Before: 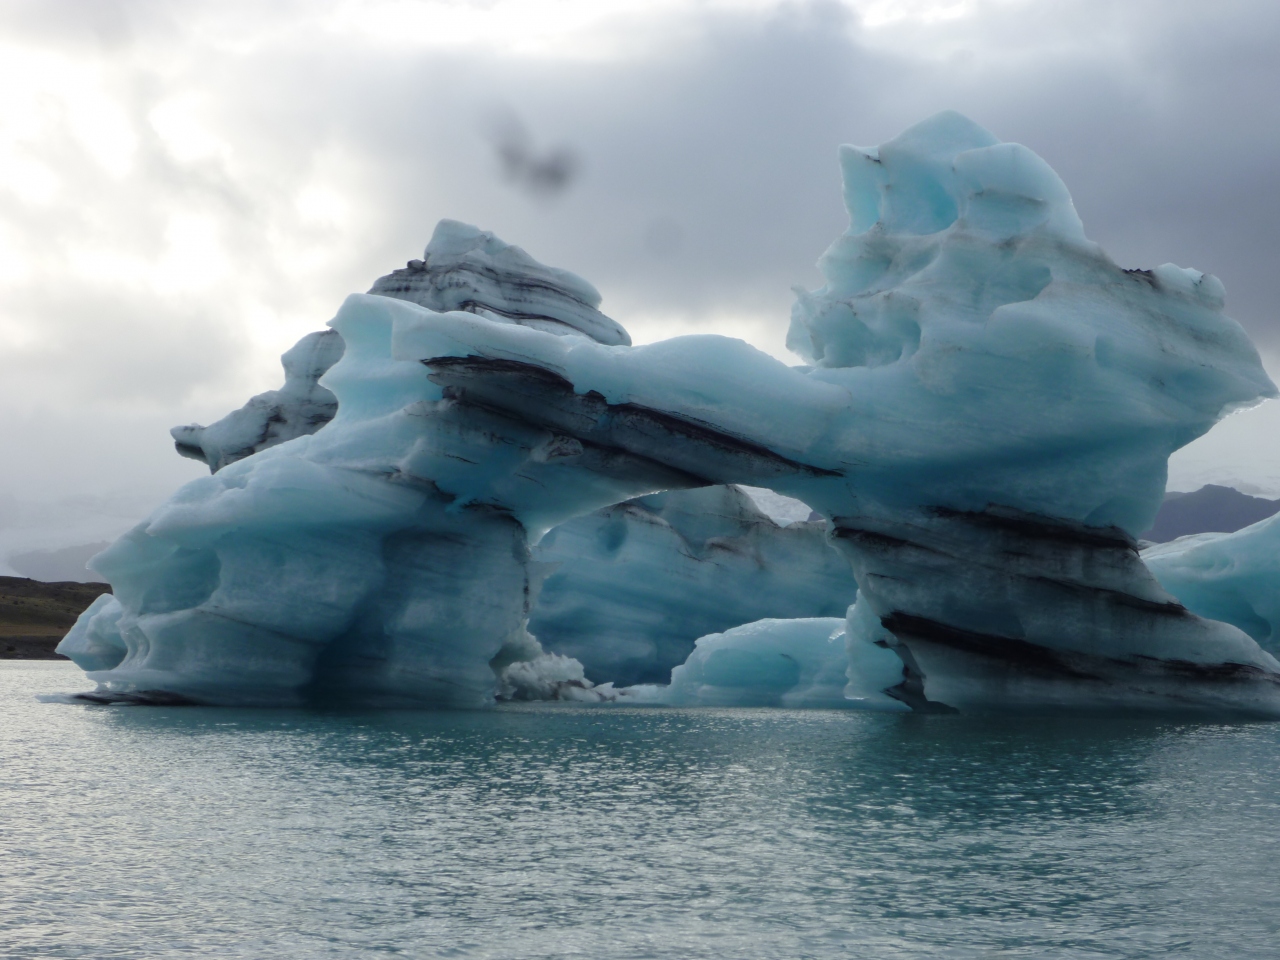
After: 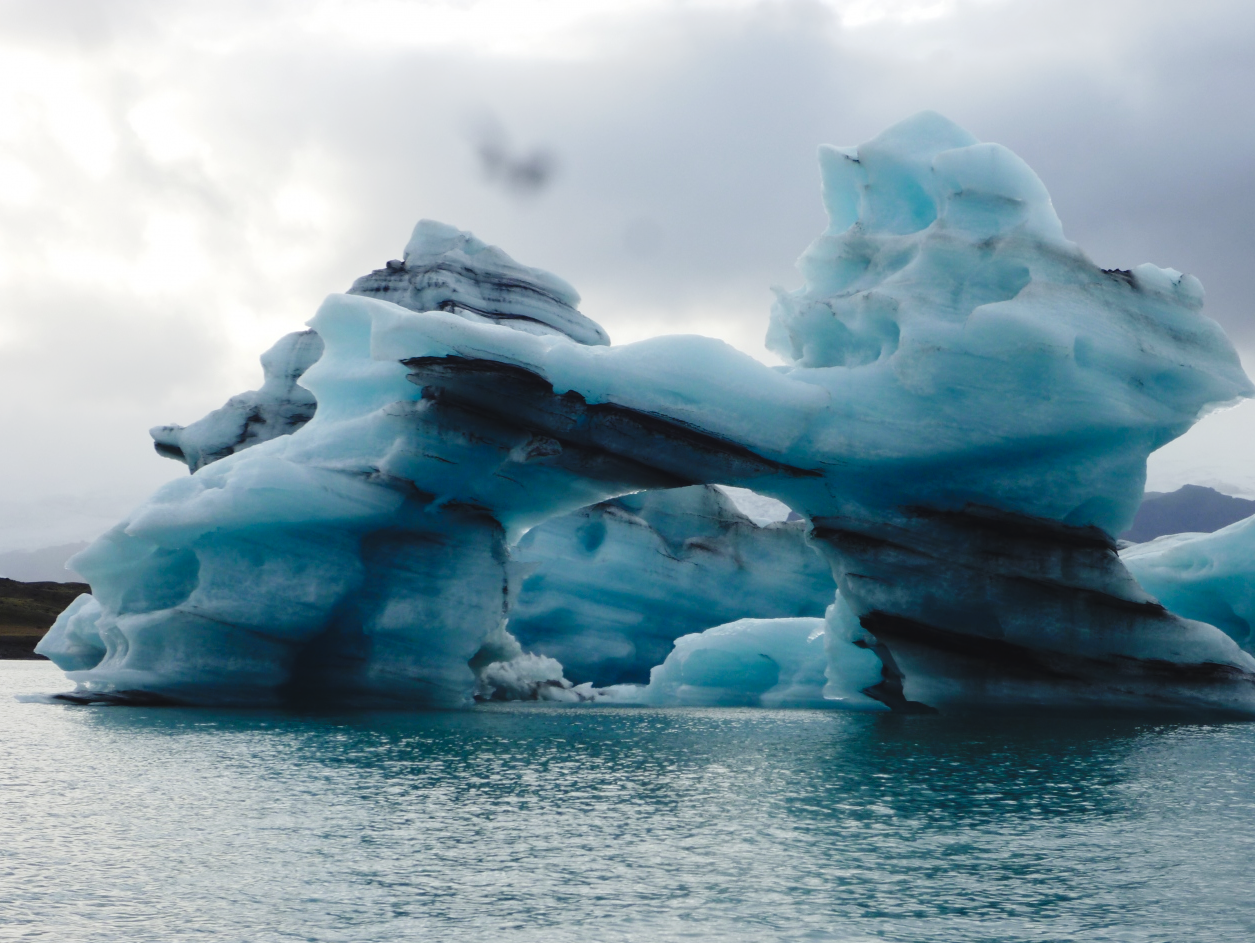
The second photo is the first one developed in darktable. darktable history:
crop: left 1.667%, right 0.286%, bottom 1.728%
tone curve: curves: ch0 [(0, 0) (0.003, 0.042) (0.011, 0.043) (0.025, 0.047) (0.044, 0.059) (0.069, 0.07) (0.1, 0.085) (0.136, 0.107) (0.177, 0.139) (0.224, 0.185) (0.277, 0.258) (0.335, 0.34) (0.399, 0.434) (0.468, 0.526) (0.543, 0.623) (0.623, 0.709) (0.709, 0.794) (0.801, 0.866) (0.898, 0.919) (1, 1)], preserve colors none
